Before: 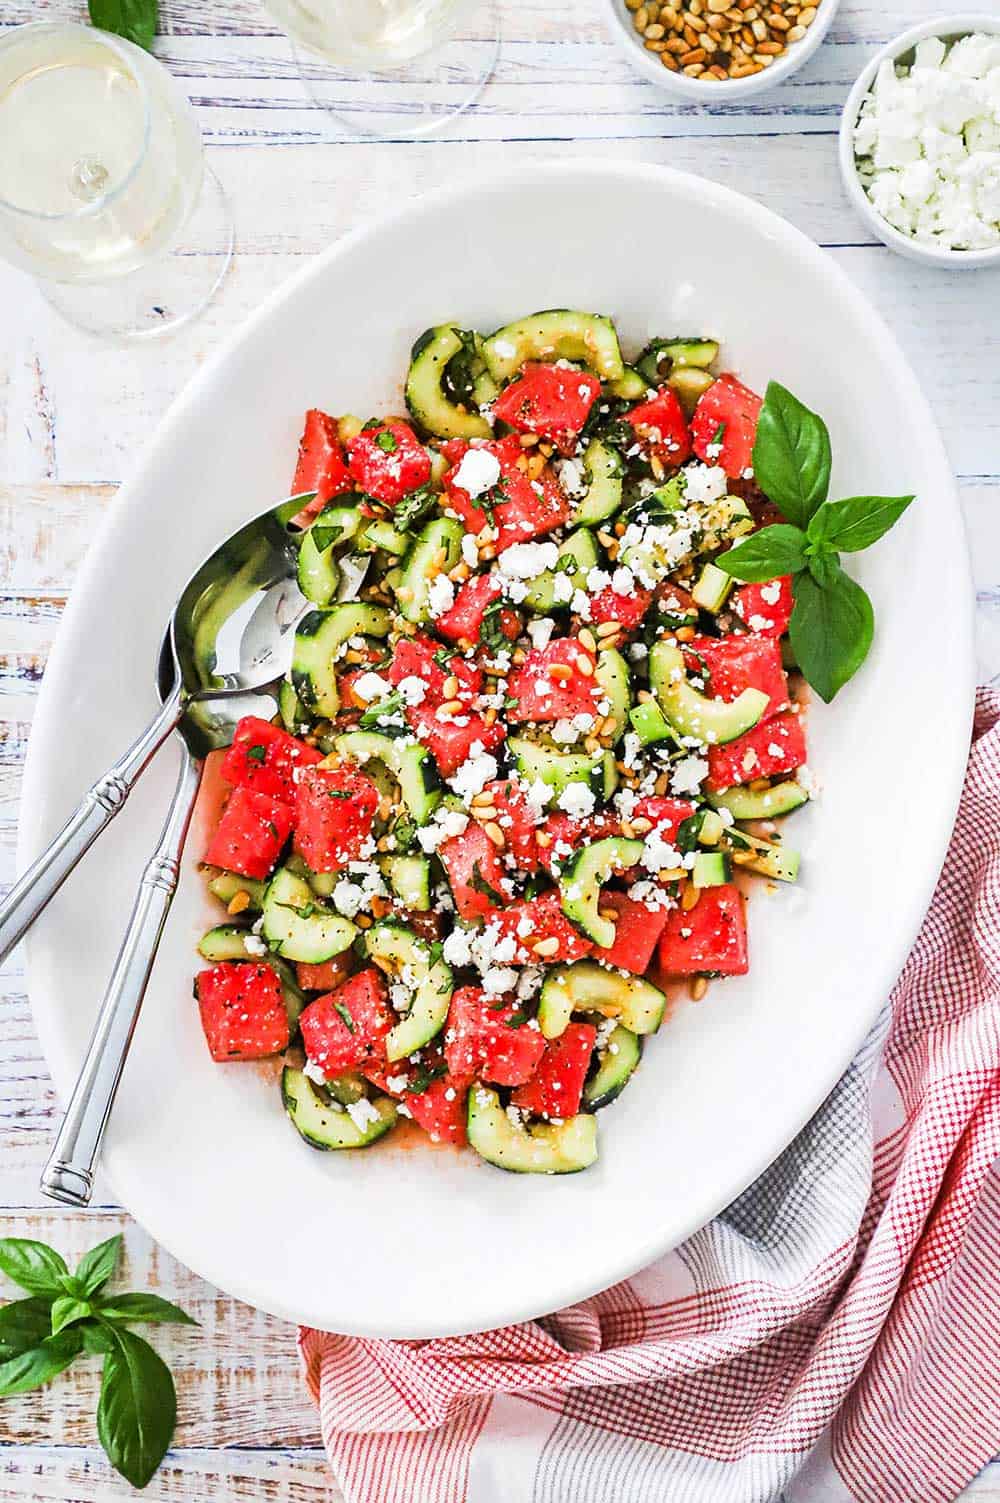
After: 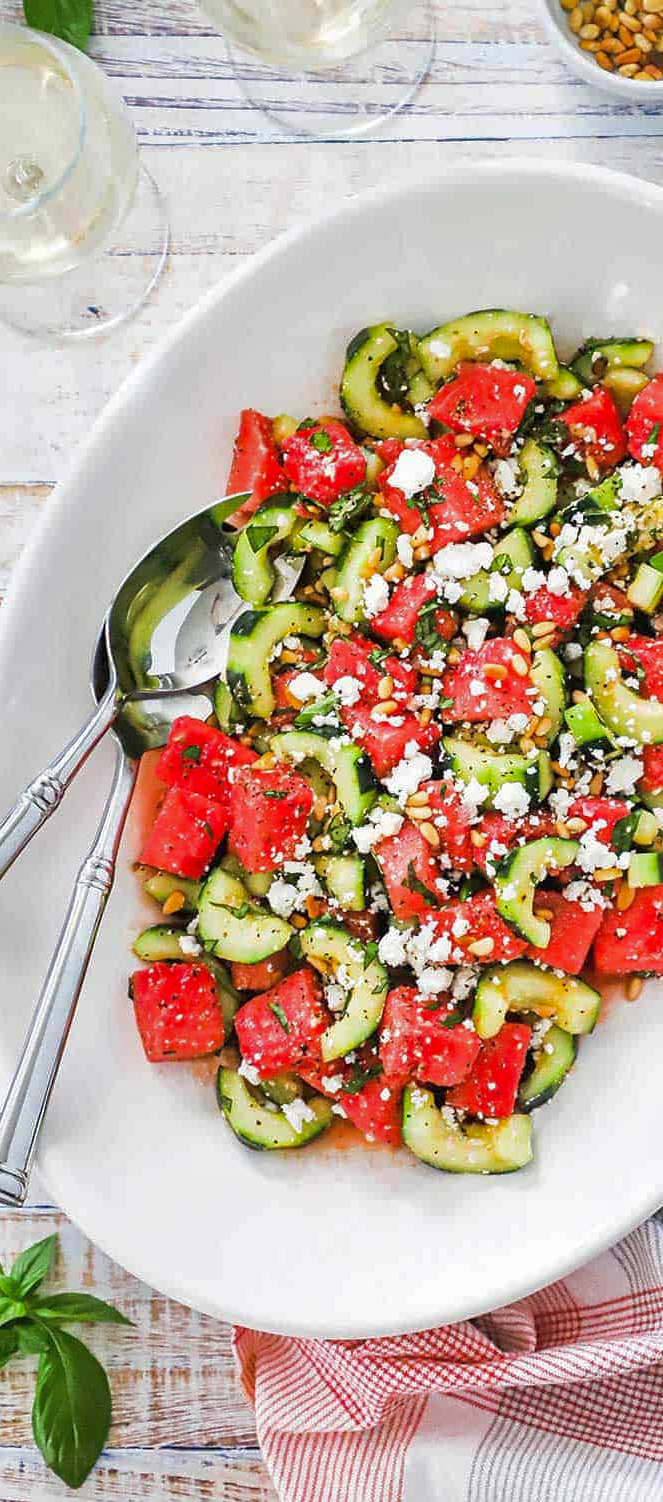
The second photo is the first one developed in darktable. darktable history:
shadows and highlights: on, module defaults
crop and rotate: left 6.548%, right 27.073%
